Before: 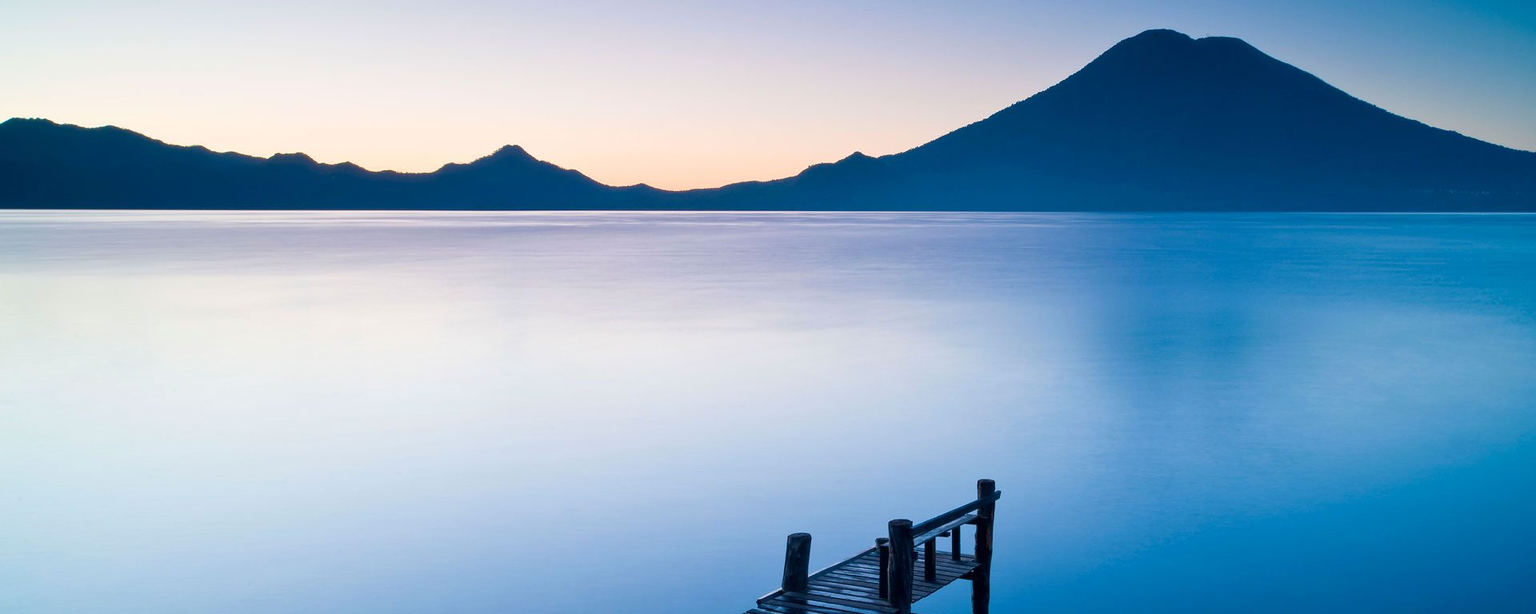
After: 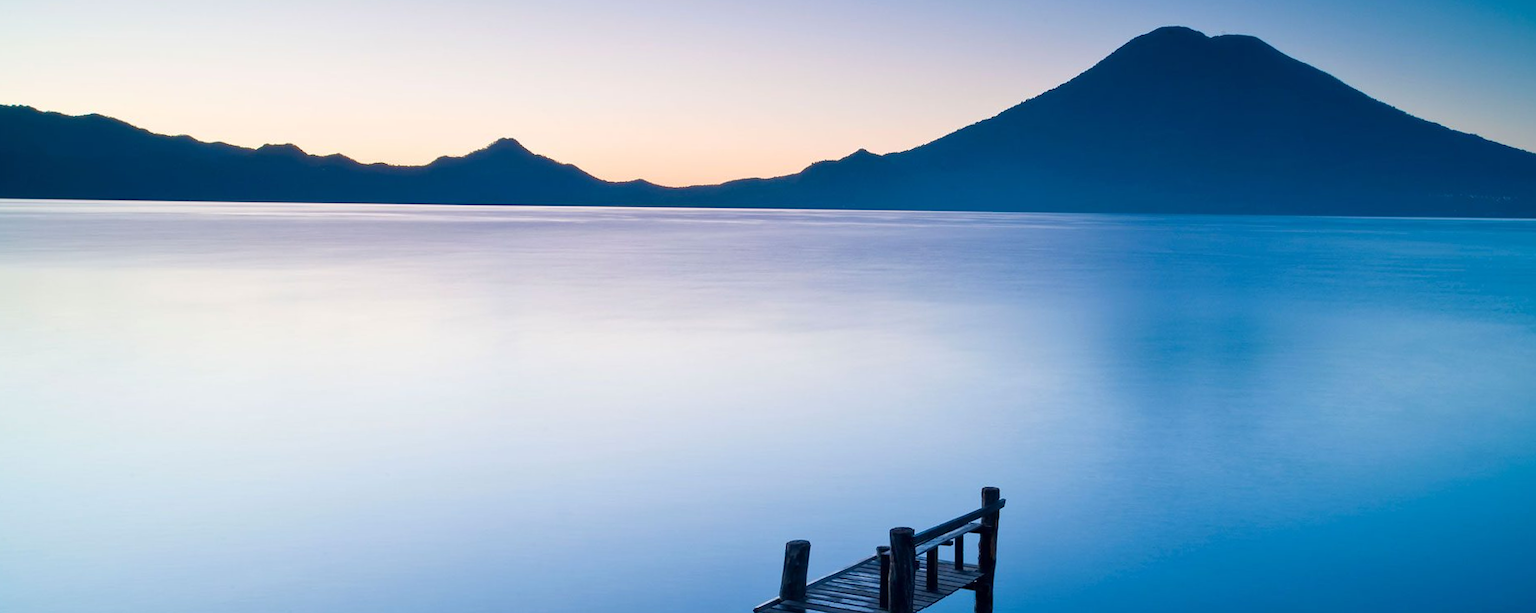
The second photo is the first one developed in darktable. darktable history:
crop and rotate: angle -0.626°
